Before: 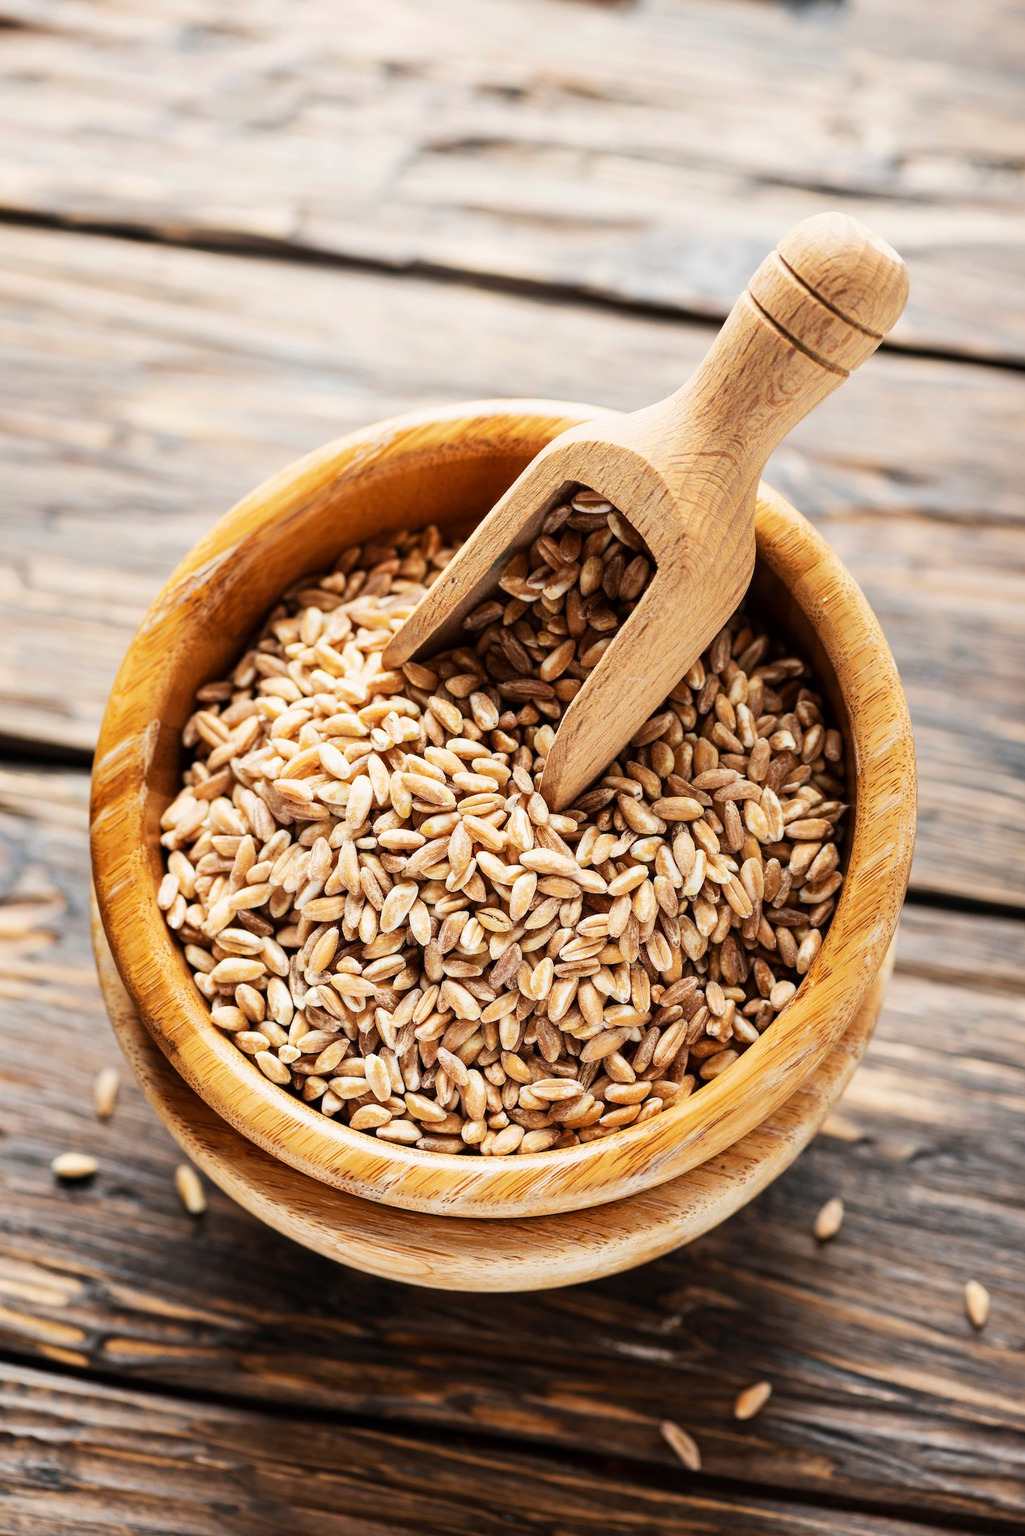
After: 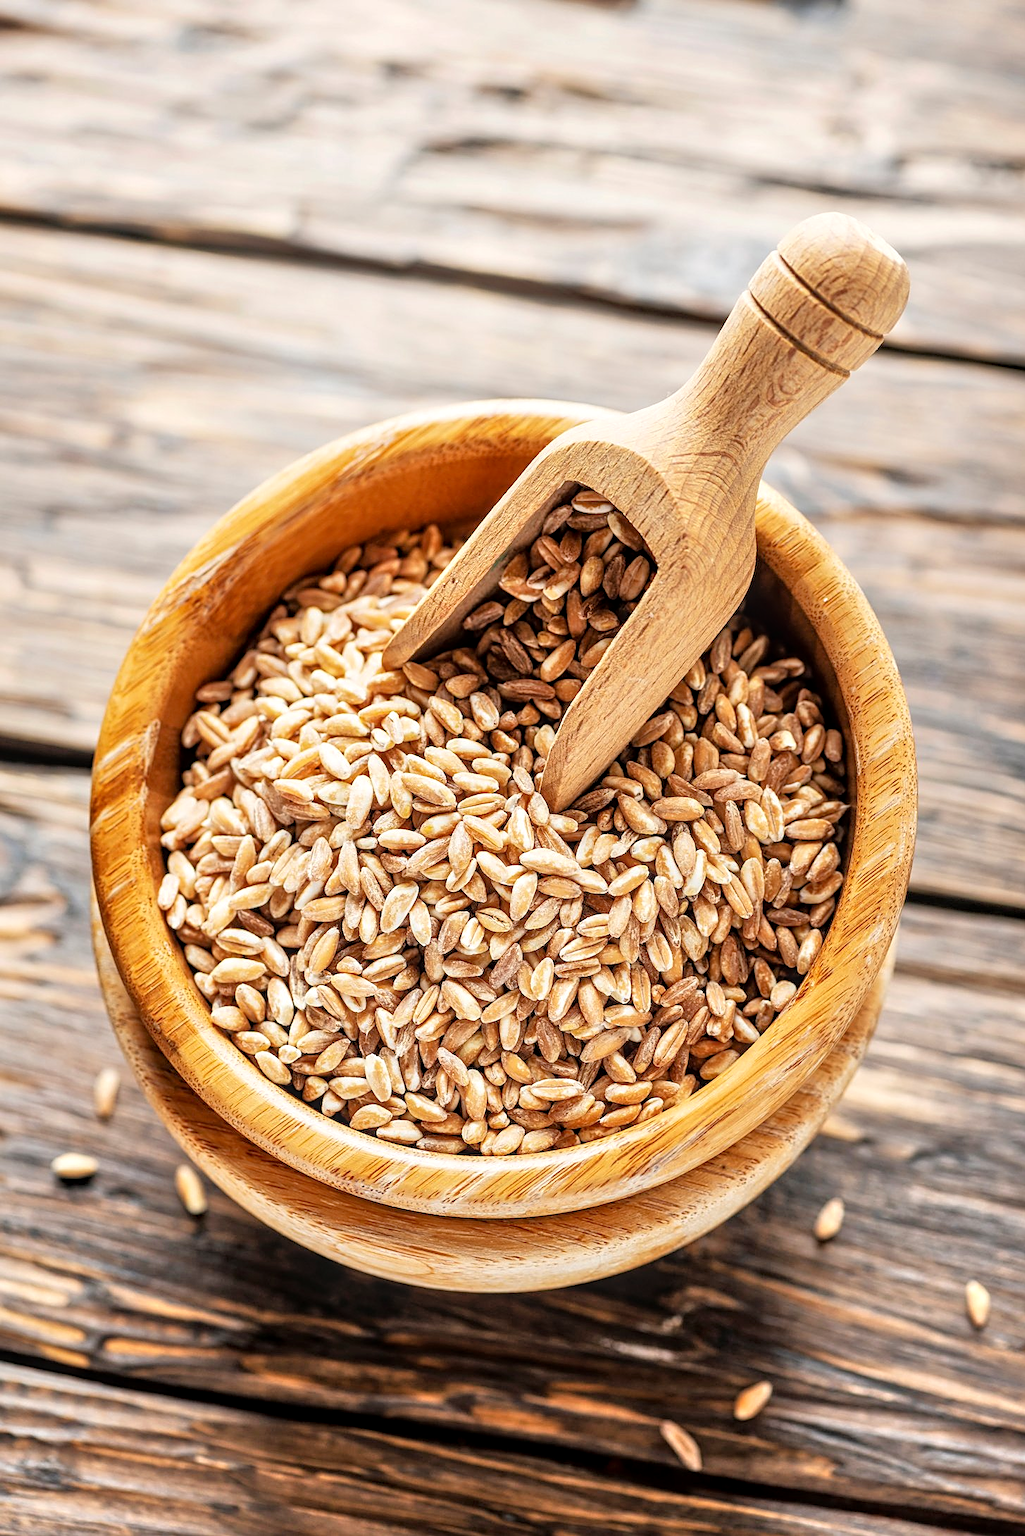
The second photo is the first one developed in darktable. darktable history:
sharpen: on, module defaults
tone equalizer: -7 EV 0.15 EV, -6 EV 0.6 EV, -5 EV 1.15 EV, -4 EV 1.33 EV, -3 EV 1.15 EV, -2 EV 0.6 EV, -1 EV 0.15 EV, mask exposure compensation -0.5 EV
local contrast: on, module defaults
